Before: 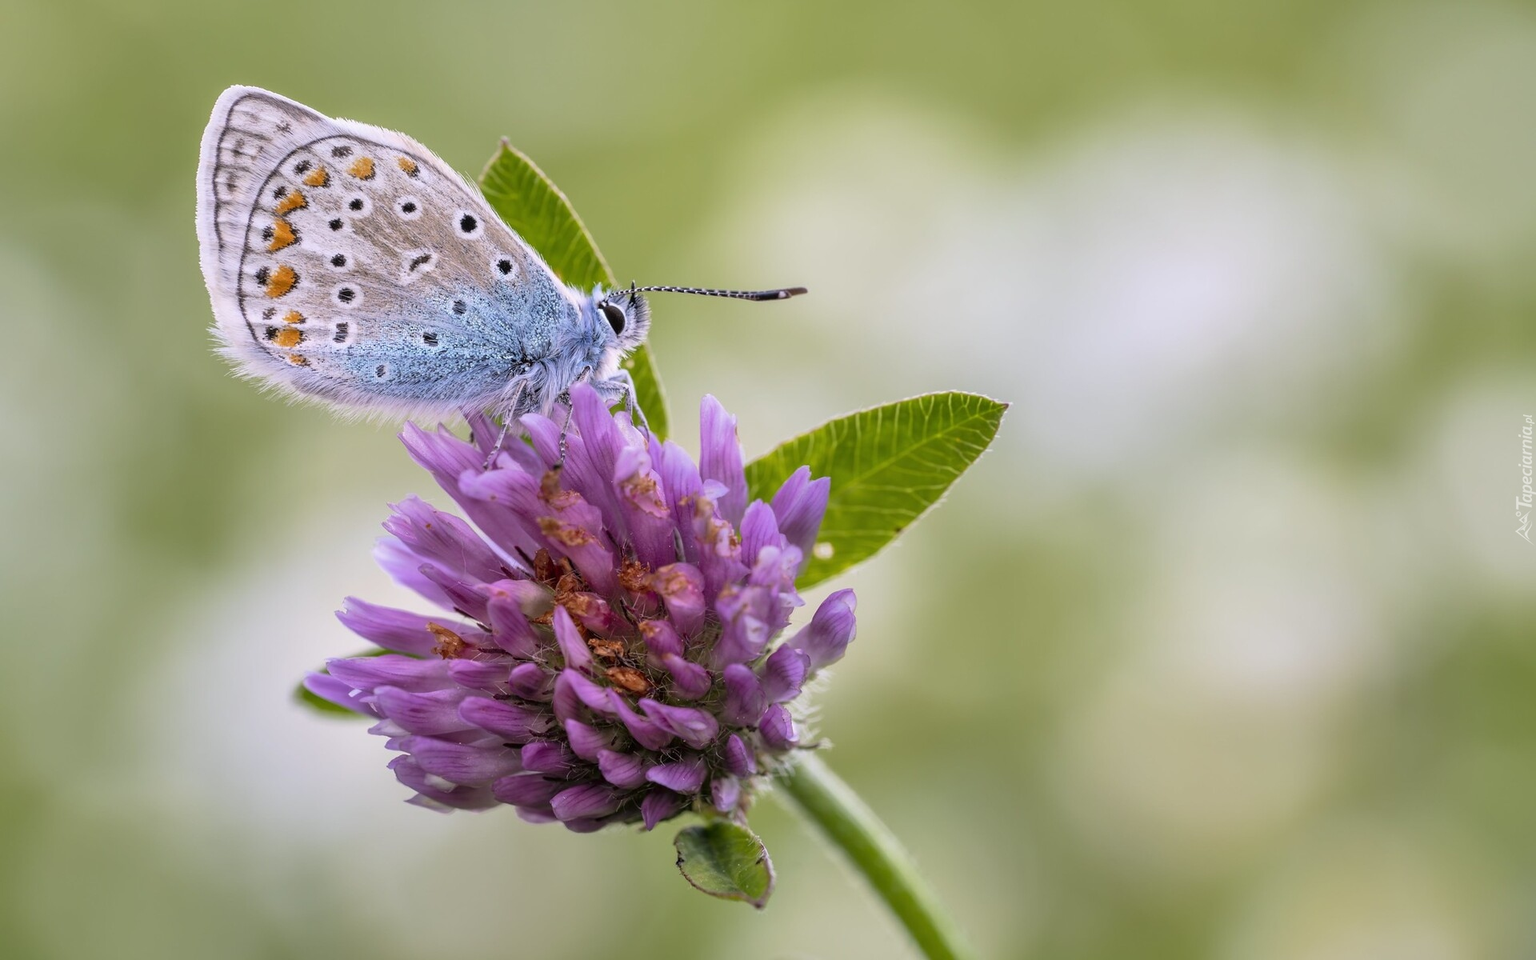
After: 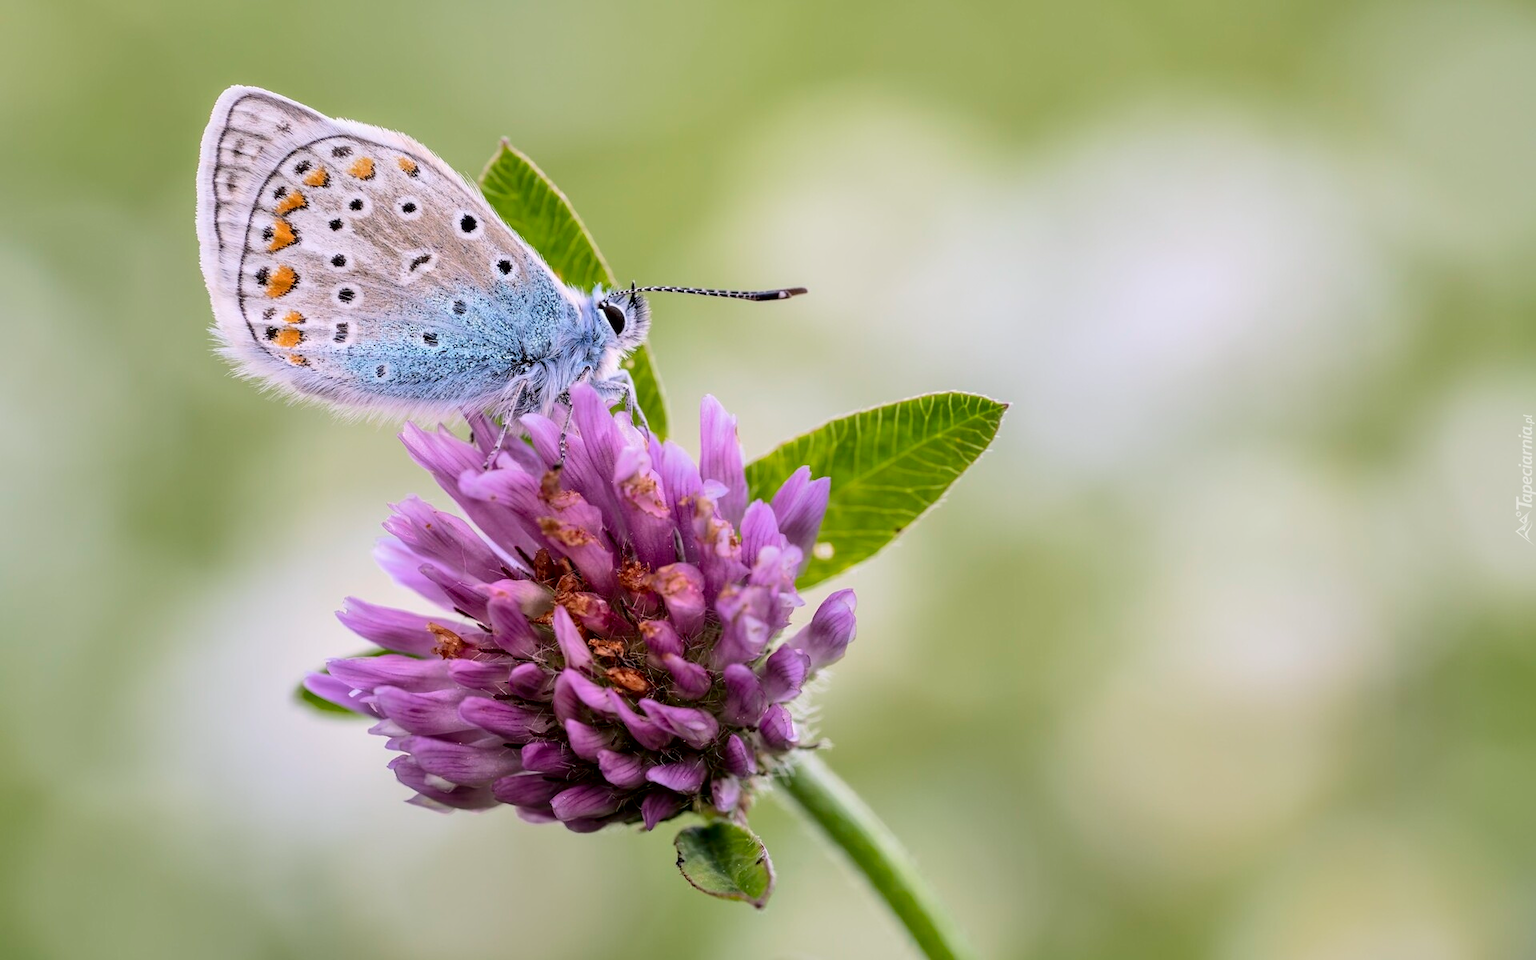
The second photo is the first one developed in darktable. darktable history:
tone curve: curves: ch0 [(0.029, 0) (0.134, 0.063) (0.249, 0.198) (0.378, 0.365) (0.499, 0.529) (1, 1)], color space Lab, independent channels, preserve colors none
